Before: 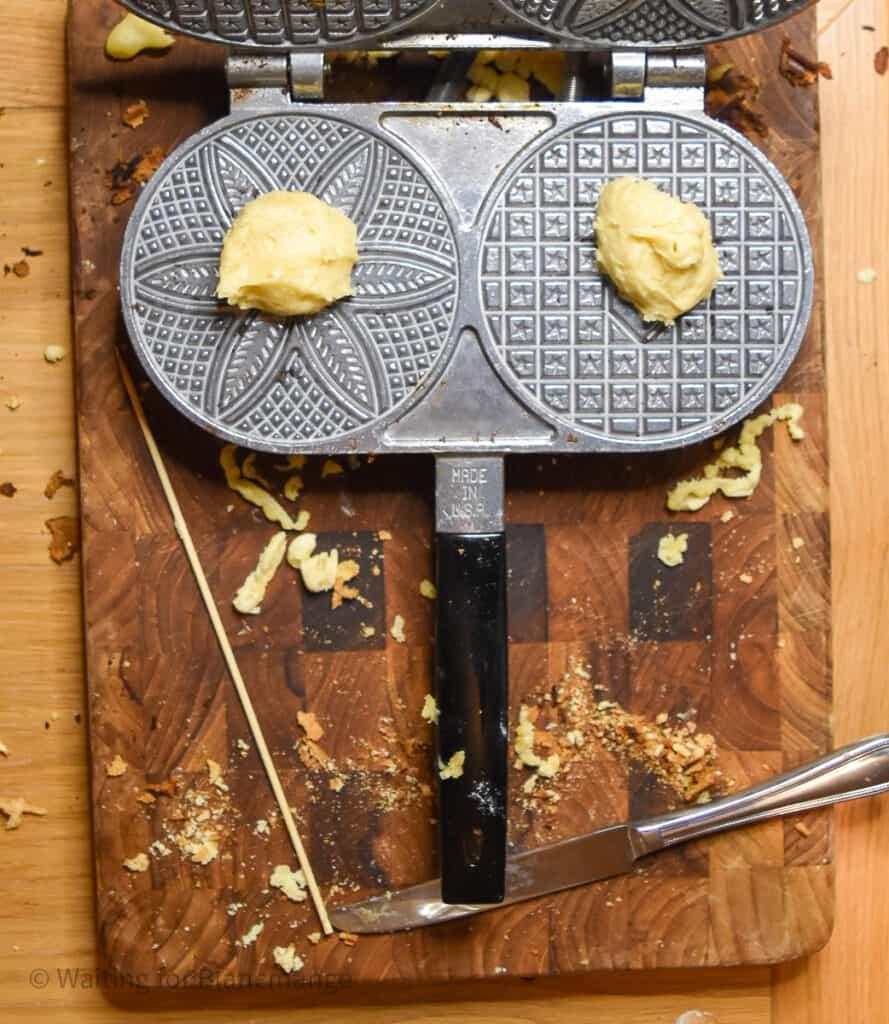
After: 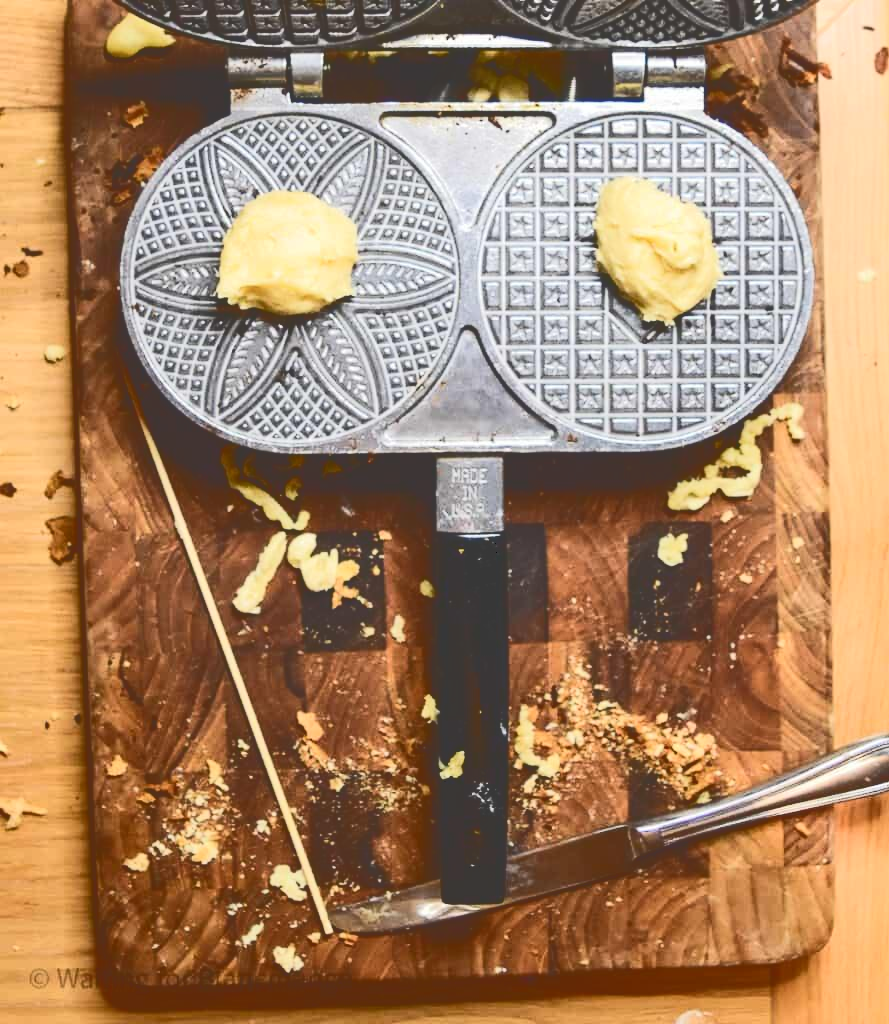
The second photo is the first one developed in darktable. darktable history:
tone curve: curves: ch0 [(0, 0) (0.003, 0.231) (0.011, 0.231) (0.025, 0.231) (0.044, 0.231) (0.069, 0.231) (0.1, 0.234) (0.136, 0.239) (0.177, 0.243) (0.224, 0.247) (0.277, 0.265) (0.335, 0.311) (0.399, 0.389) (0.468, 0.507) (0.543, 0.634) (0.623, 0.74) (0.709, 0.83) (0.801, 0.889) (0.898, 0.93) (1, 1)], color space Lab, independent channels, preserve colors none
